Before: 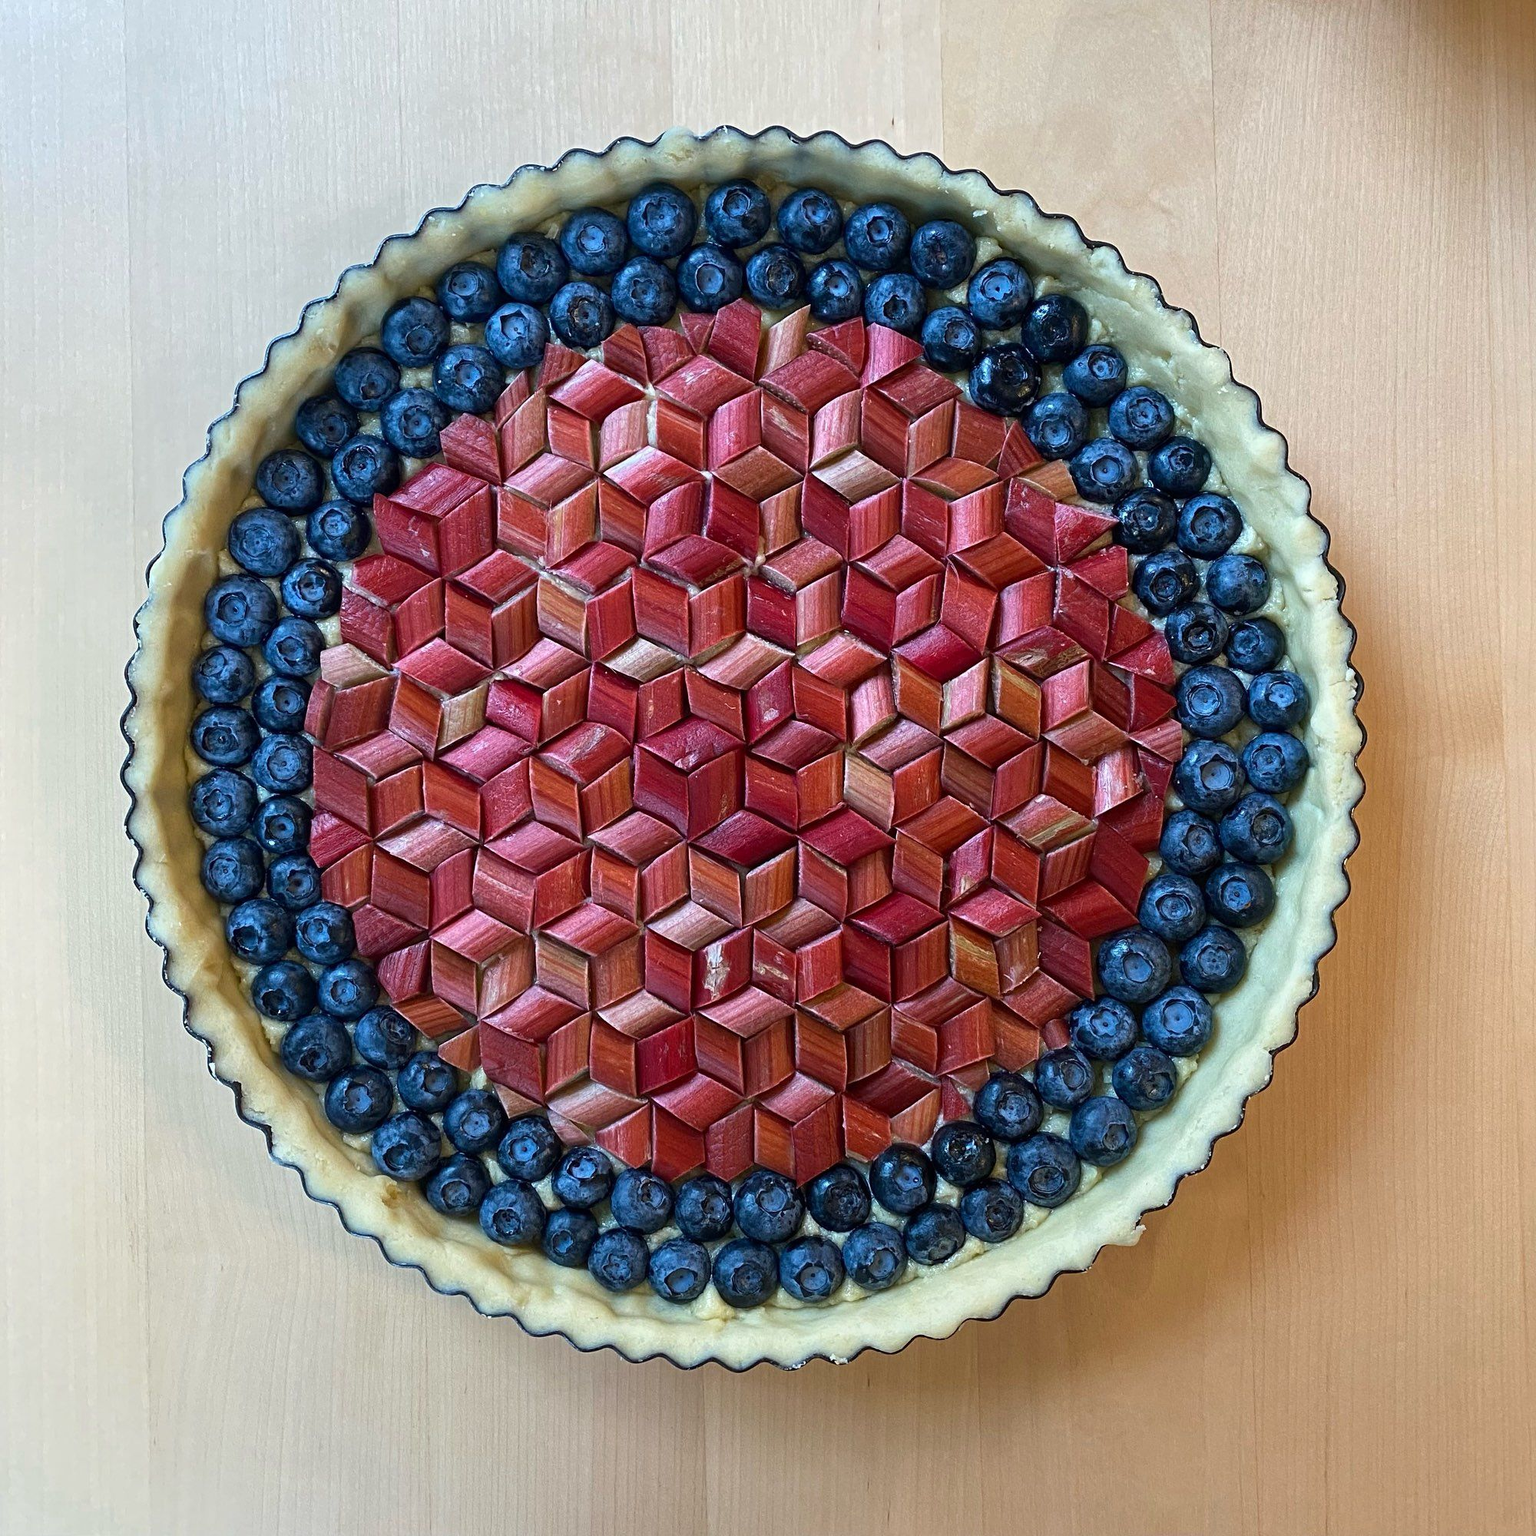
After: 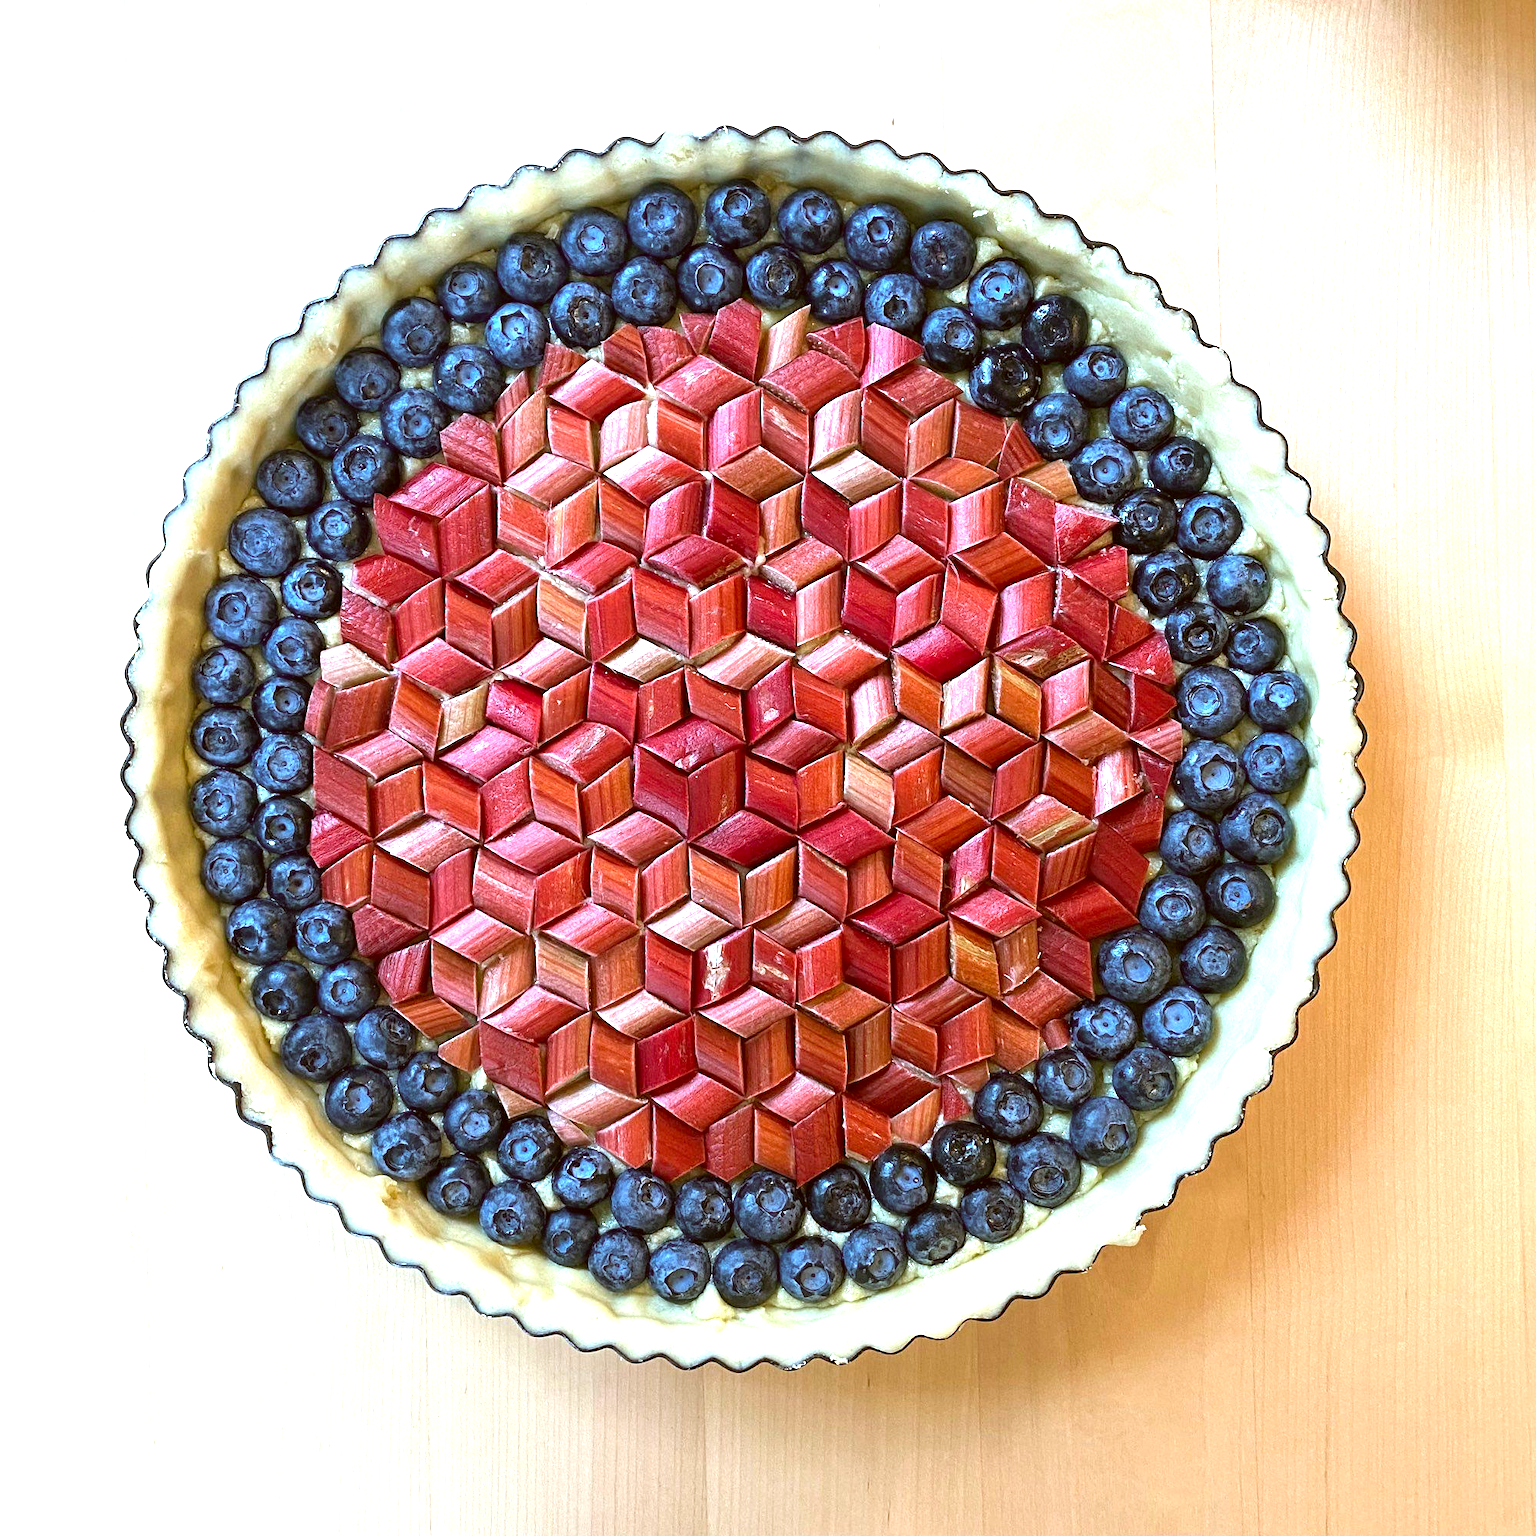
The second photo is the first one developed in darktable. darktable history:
color correction: highlights a* -0.378, highlights b* 0.163, shadows a* 4.83, shadows b* 20.49
exposure: black level correction 0, exposure 1.102 EV, compensate highlight preservation false
